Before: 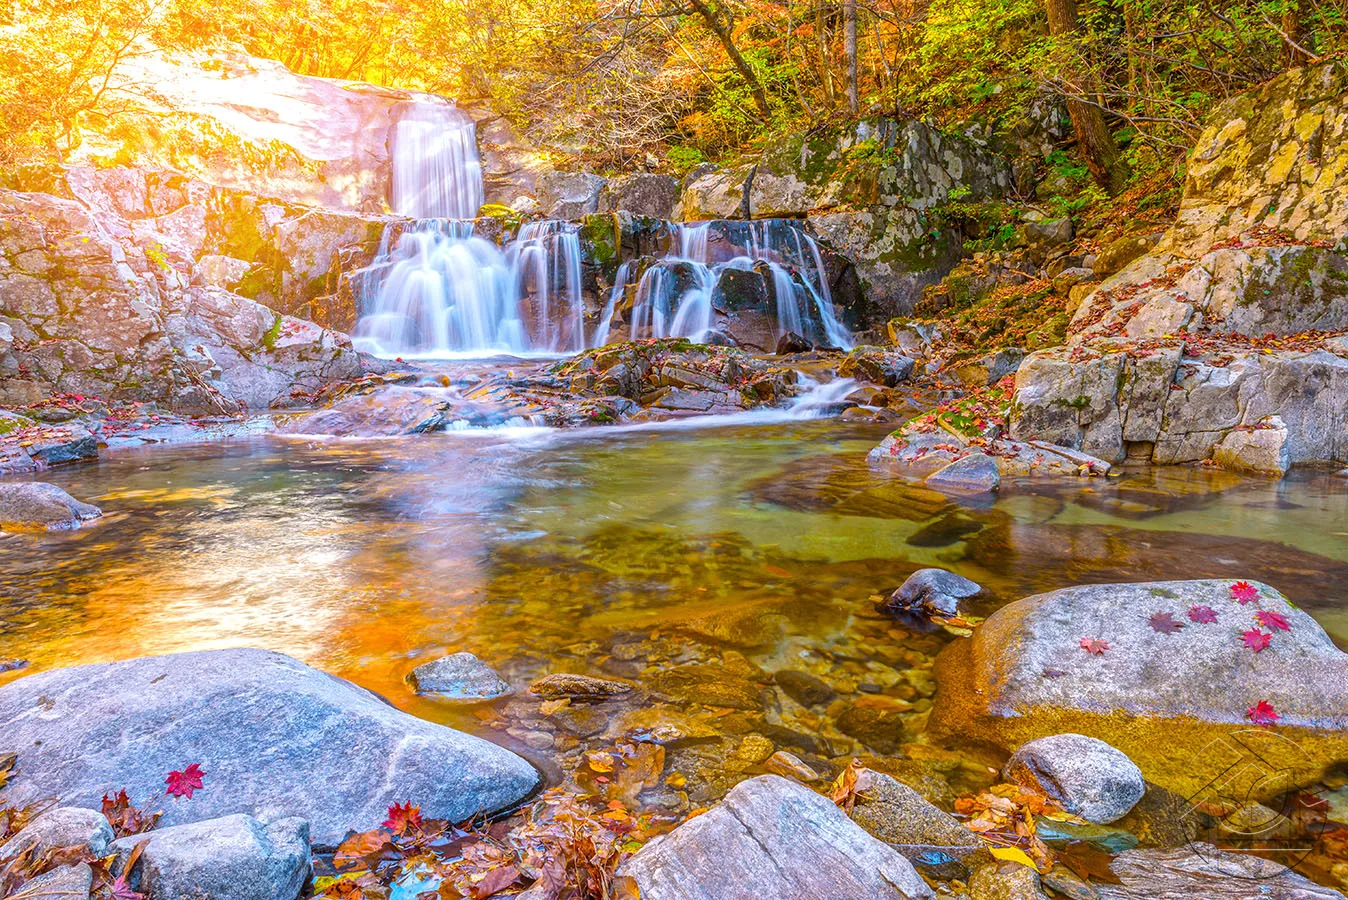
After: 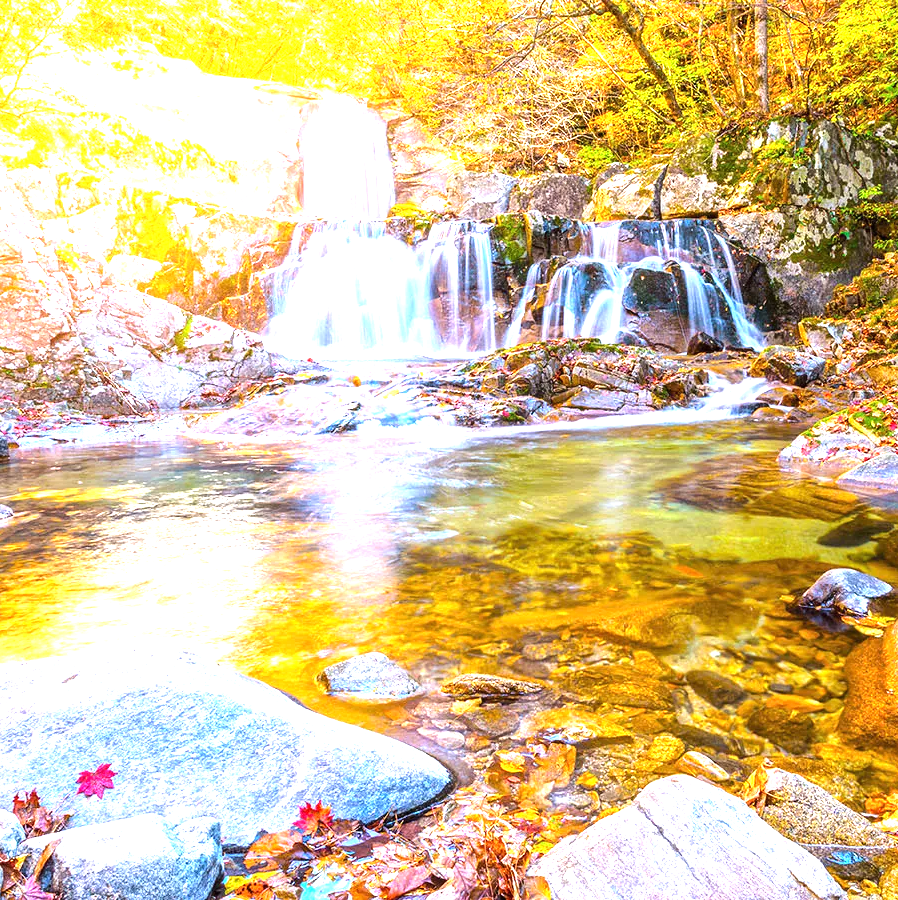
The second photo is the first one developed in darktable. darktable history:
exposure: black level correction 0, exposure 1 EV, compensate highlight preservation false
tone equalizer: -8 EV -0.417 EV, -7 EV -0.389 EV, -6 EV -0.333 EV, -5 EV -0.222 EV, -3 EV 0.222 EV, -2 EV 0.333 EV, -1 EV 0.389 EV, +0 EV 0.417 EV, edges refinement/feathering 500, mask exposure compensation -1.25 EV, preserve details no
crop and rotate: left 6.617%, right 26.717%
